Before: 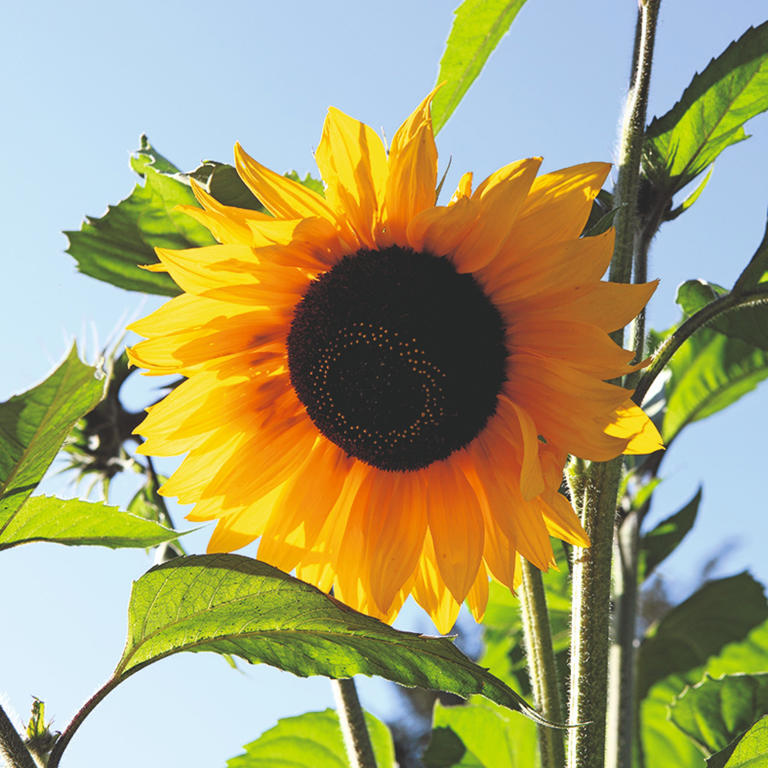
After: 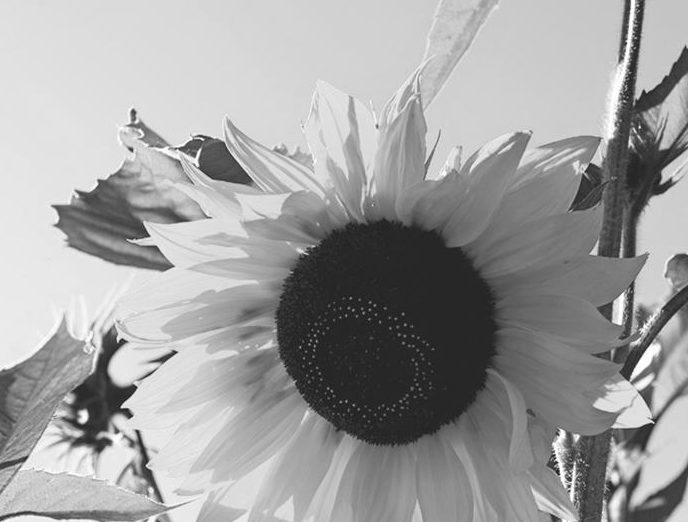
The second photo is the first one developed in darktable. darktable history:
crop: left 1.509%, top 3.452%, right 7.696%, bottom 28.452%
white balance: red 1.042, blue 1.17
monochrome: on, module defaults
